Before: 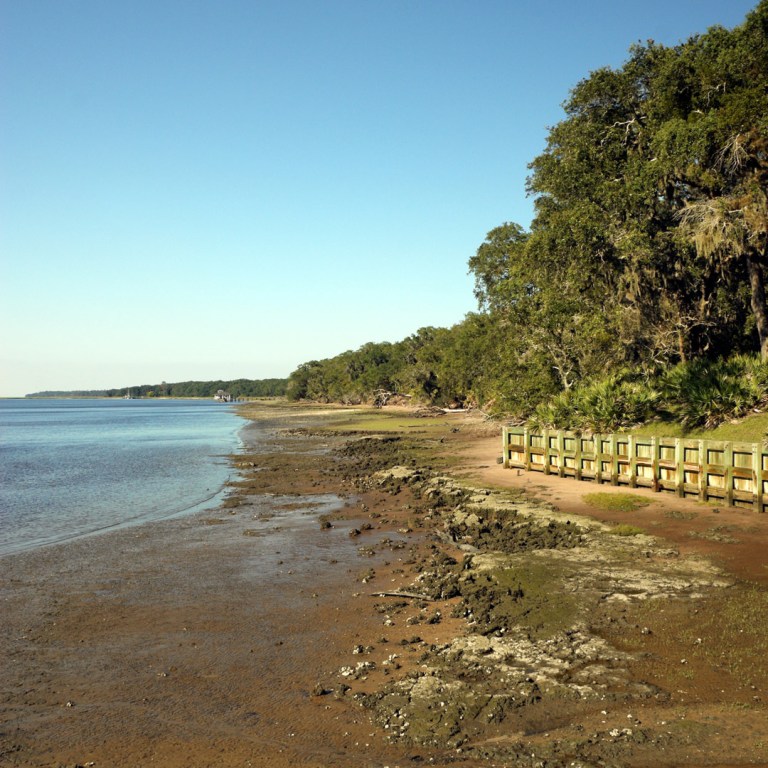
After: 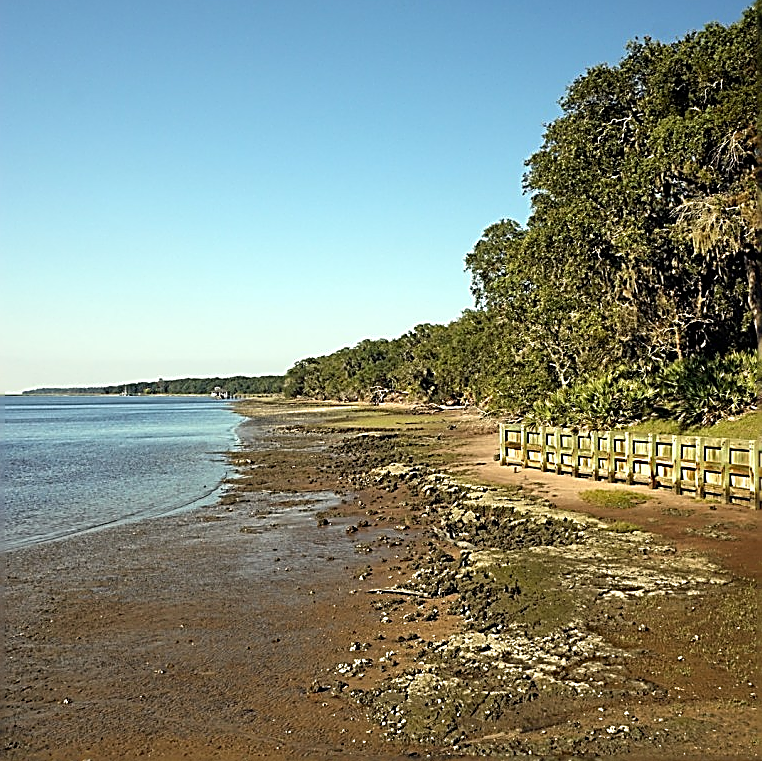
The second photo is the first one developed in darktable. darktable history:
crop: left 0.434%, top 0.485%, right 0.244%, bottom 0.386%
sharpen: amount 2
